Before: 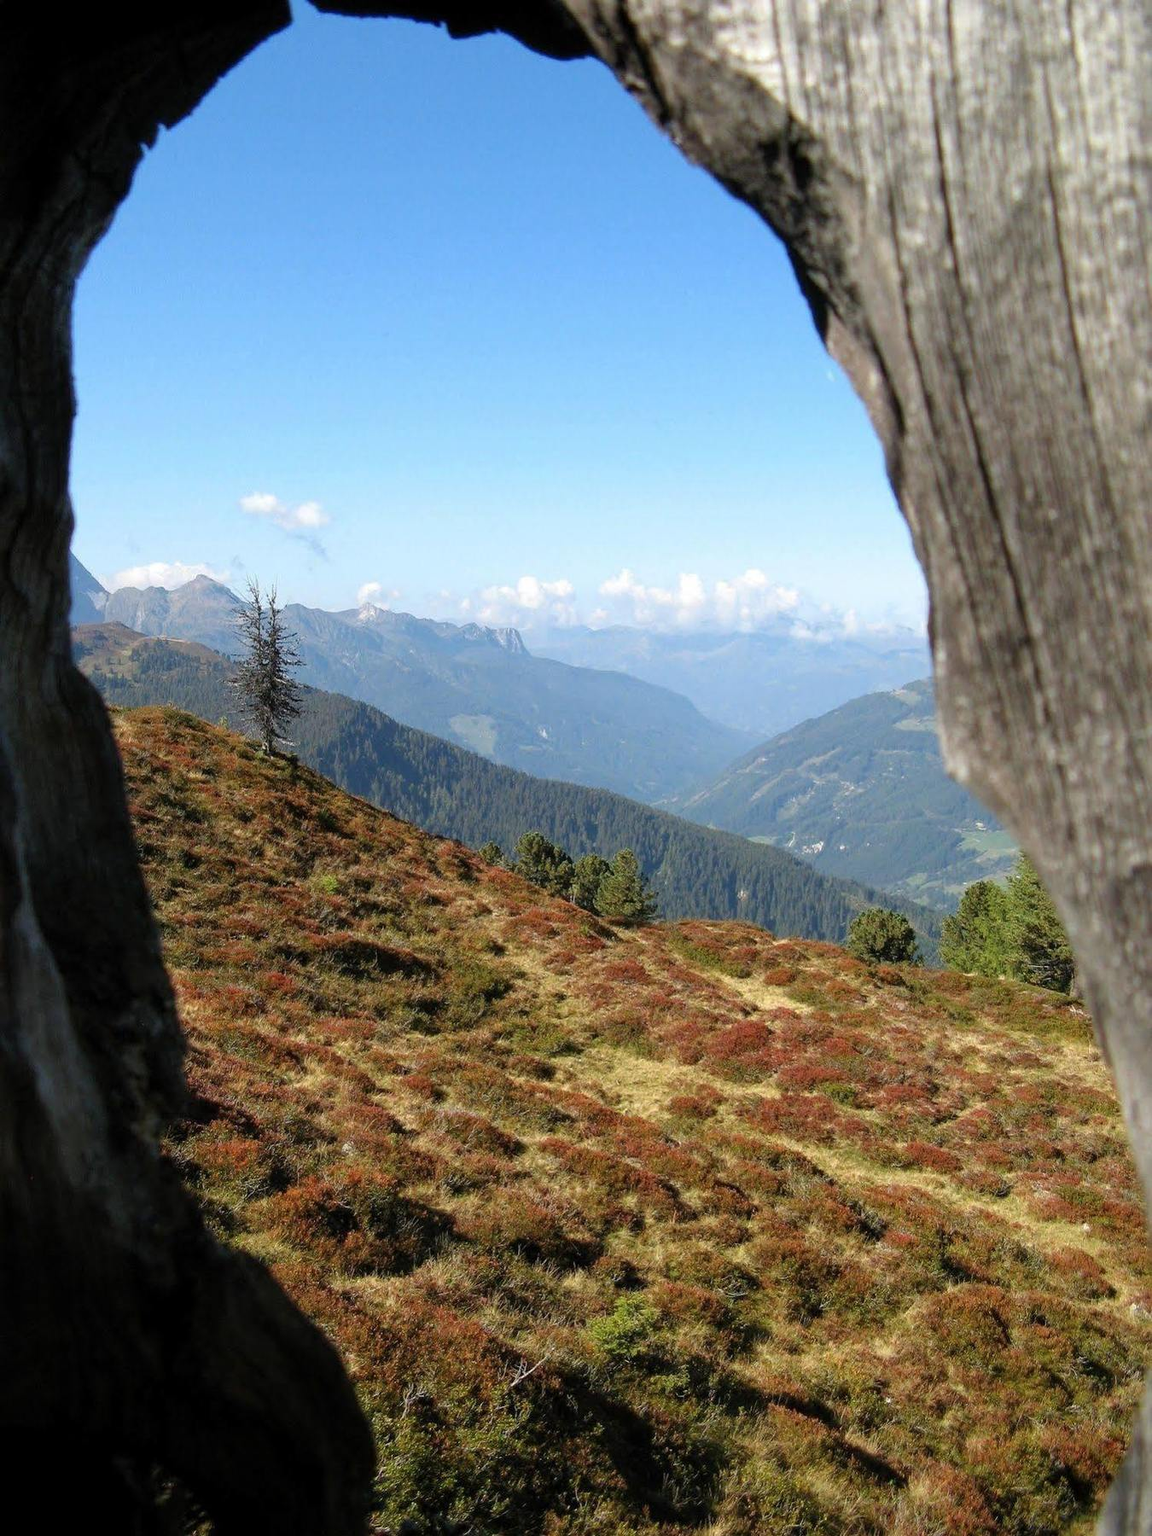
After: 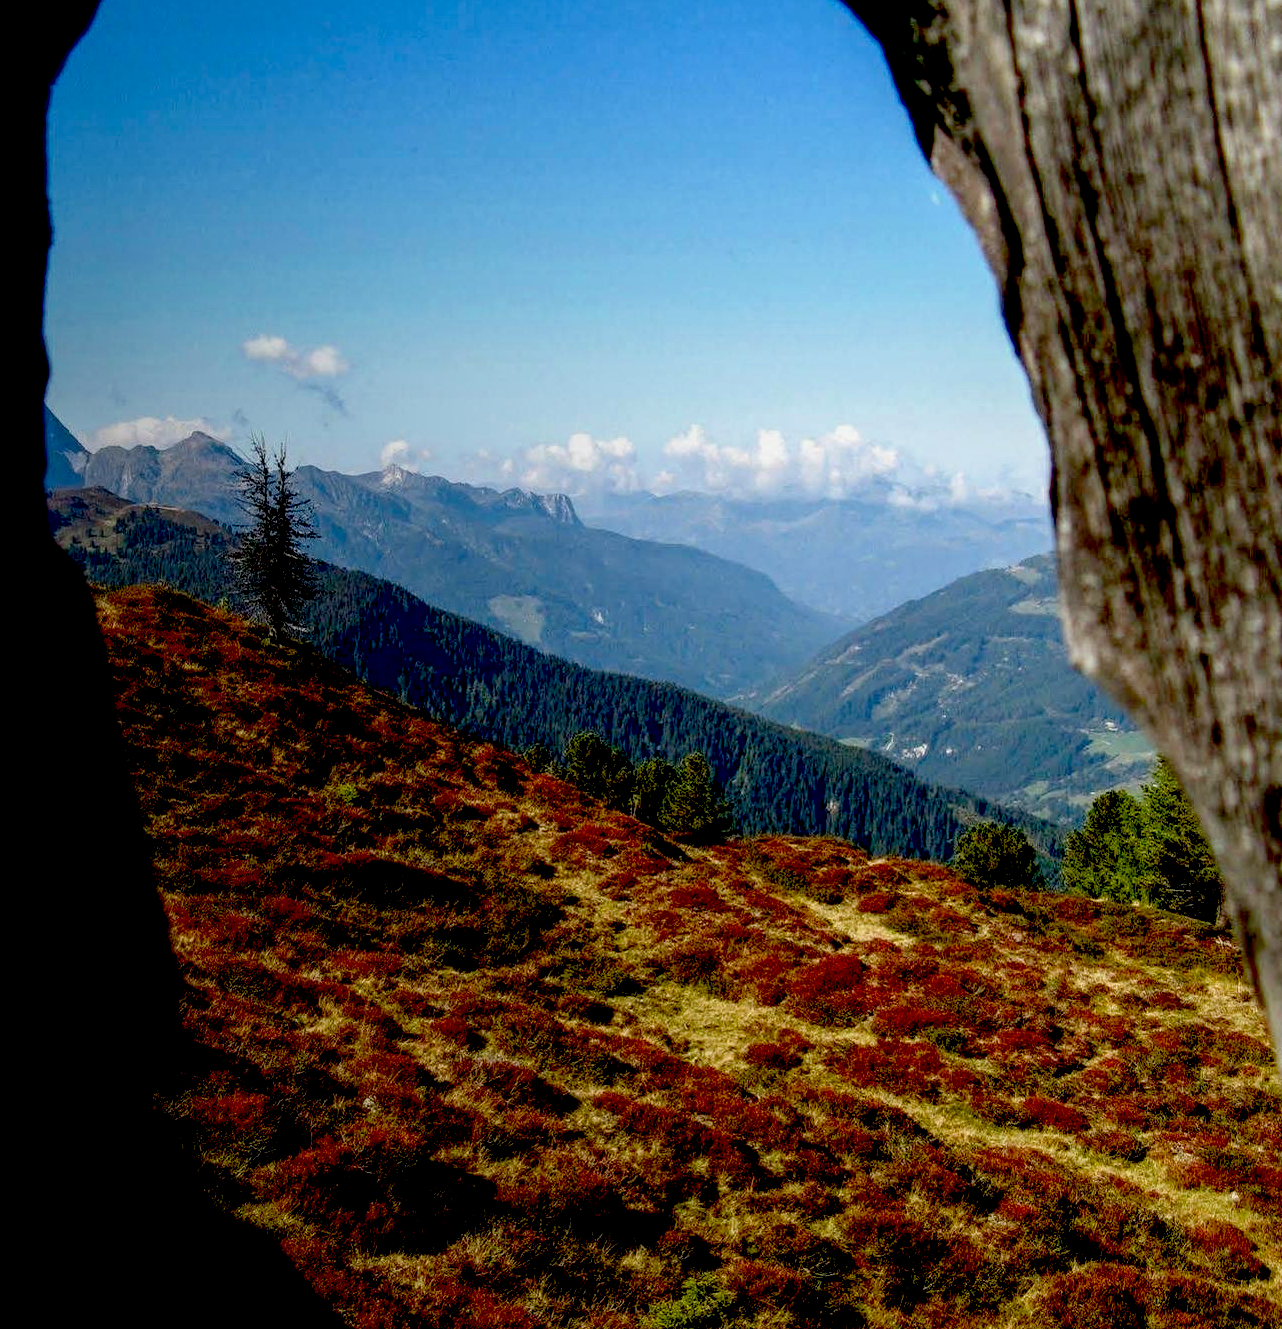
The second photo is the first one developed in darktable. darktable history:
exposure: black level correction 0.098, exposure -0.086 EV, compensate highlight preservation false
crop and rotate: left 2.839%, top 13.45%, right 2.178%, bottom 12.686%
tone equalizer: on, module defaults
local contrast: detail 130%
